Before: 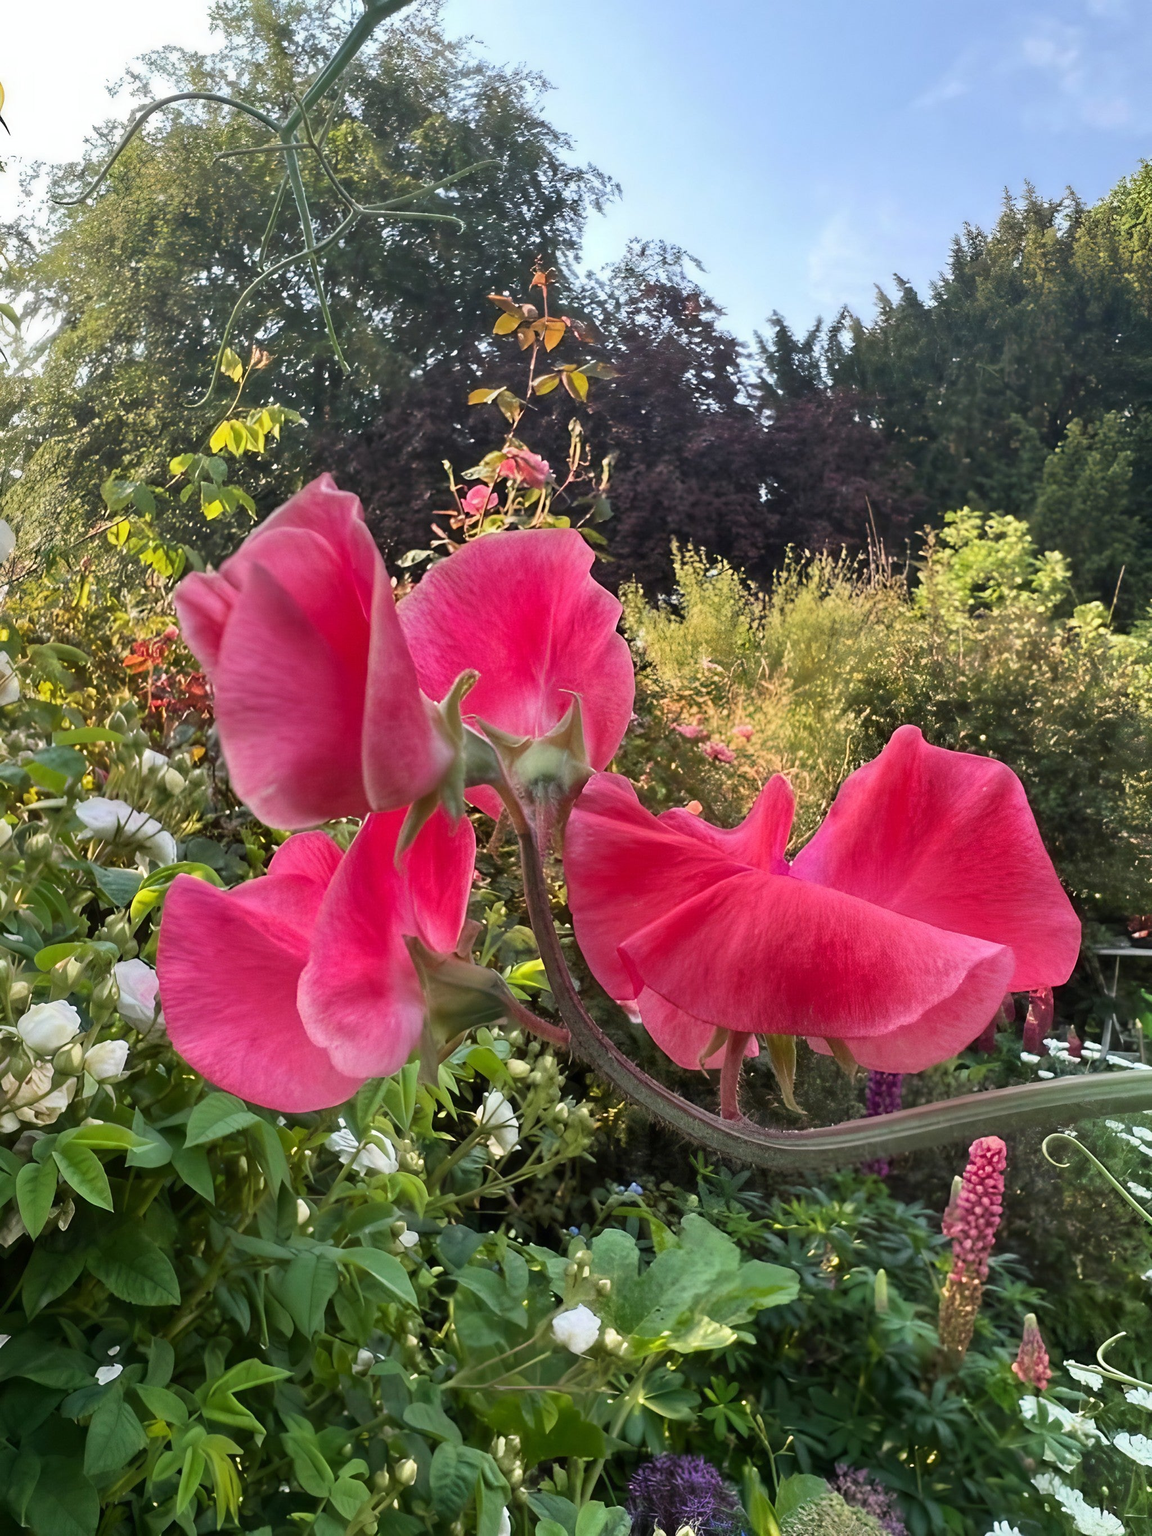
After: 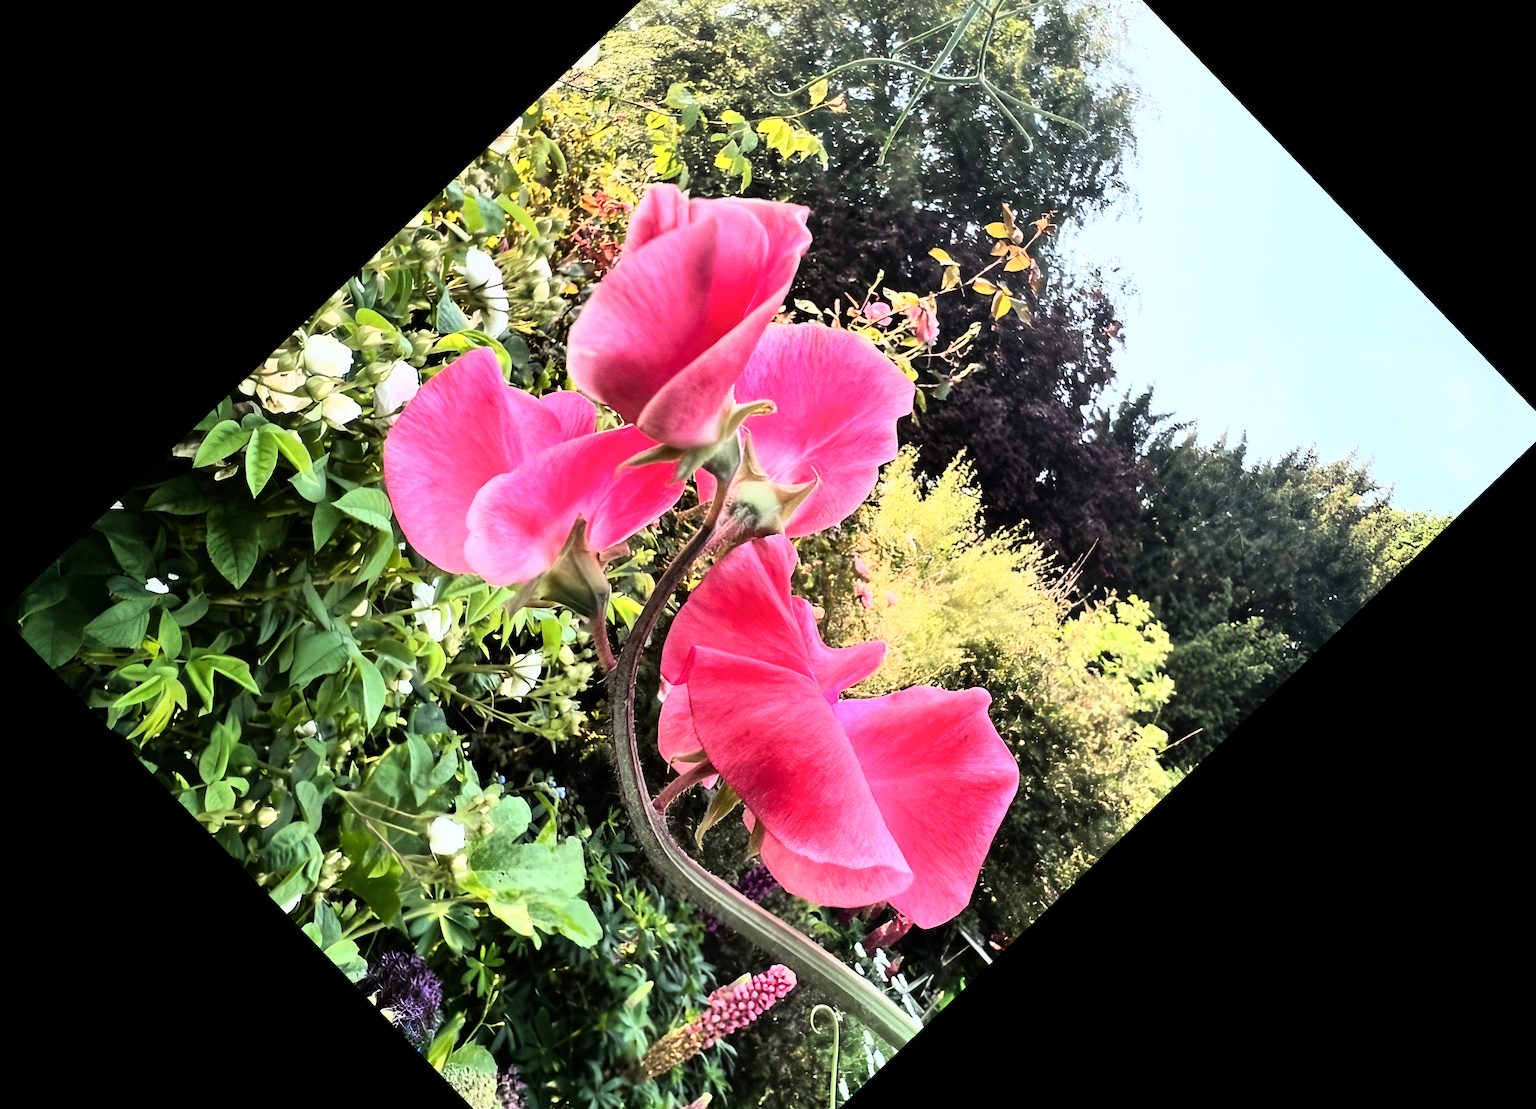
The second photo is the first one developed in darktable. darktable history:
crop and rotate: angle -46.26°, top 16.234%, right 0.912%, bottom 11.704%
rgb curve: curves: ch0 [(0, 0) (0.21, 0.15) (0.24, 0.21) (0.5, 0.75) (0.75, 0.96) (0.89, 0.99) (1, 1)]; ch1 [(0, 0.02) (0.21, 0.13) (0.25, 0.2) (0.5, 0.67) (0.75, 0.9) (0.89, 0.97) (1, 1)]; ch2 [(0, 0.02) (0.21, 0.13) (0.25, 0.2) (0.5, 0.67) (0.75, 0.9) (0.89, 0.97) (1, 1)], compensate middle gray true
shadows and highlights: shadows 0, highlights 40
